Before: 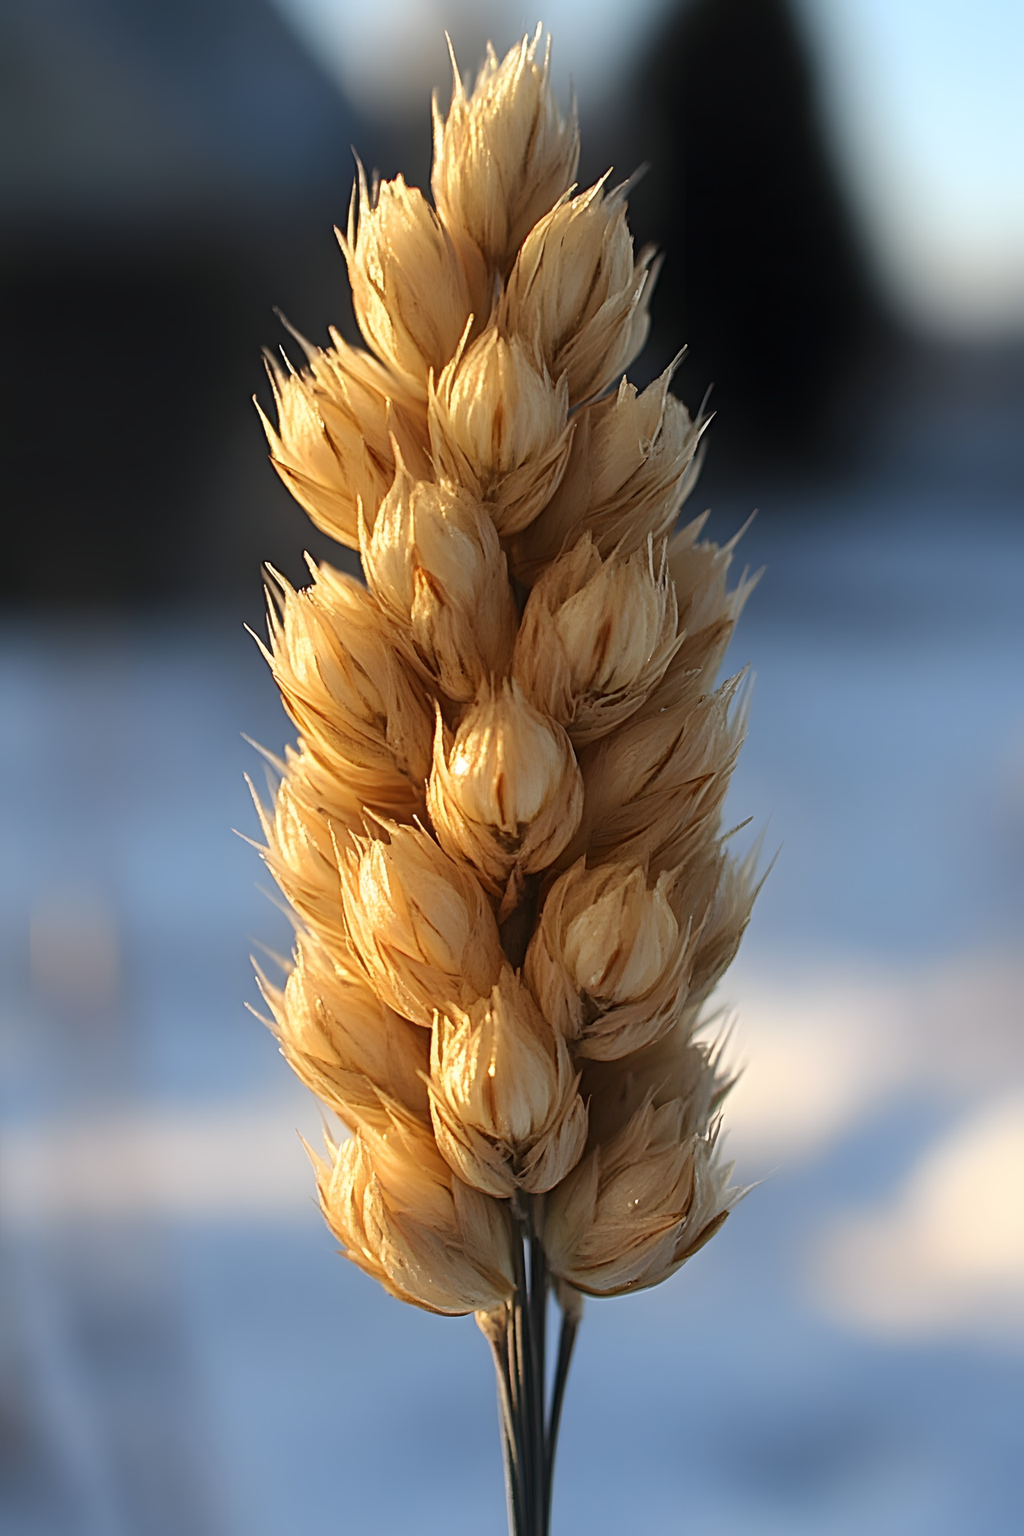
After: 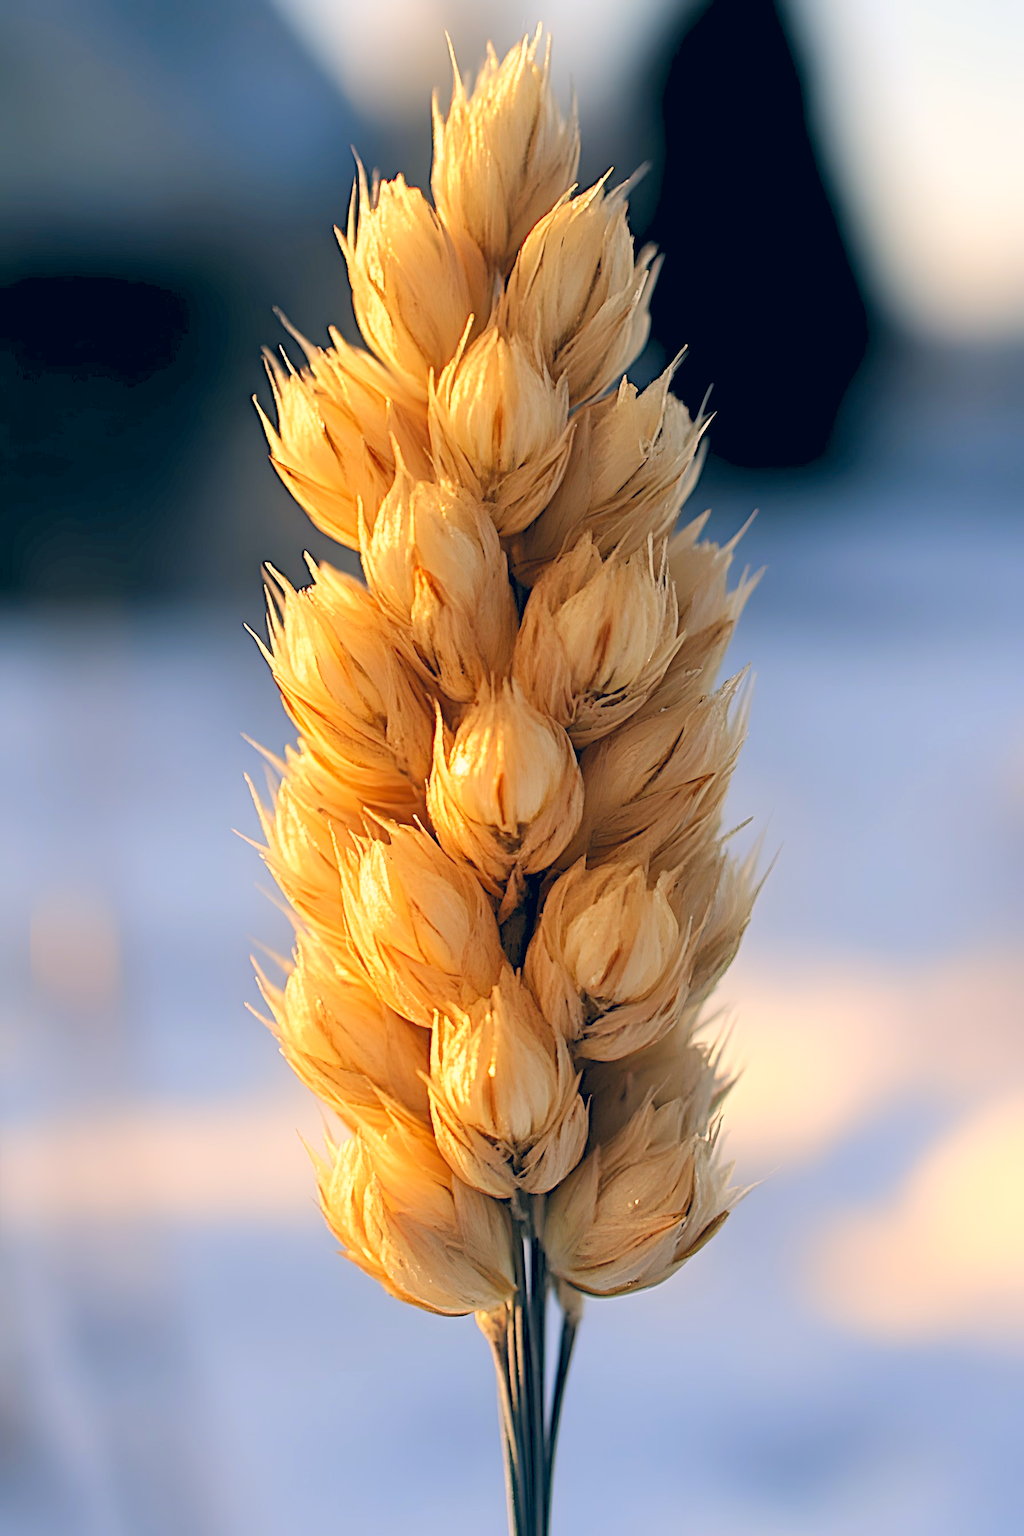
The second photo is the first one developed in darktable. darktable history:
color correction: highlights a* 10.32, highlights b* 14.66, shadows a* -9.59, shadows b* -15.02
levels: levels [0.072, 0.414, 0.976]
